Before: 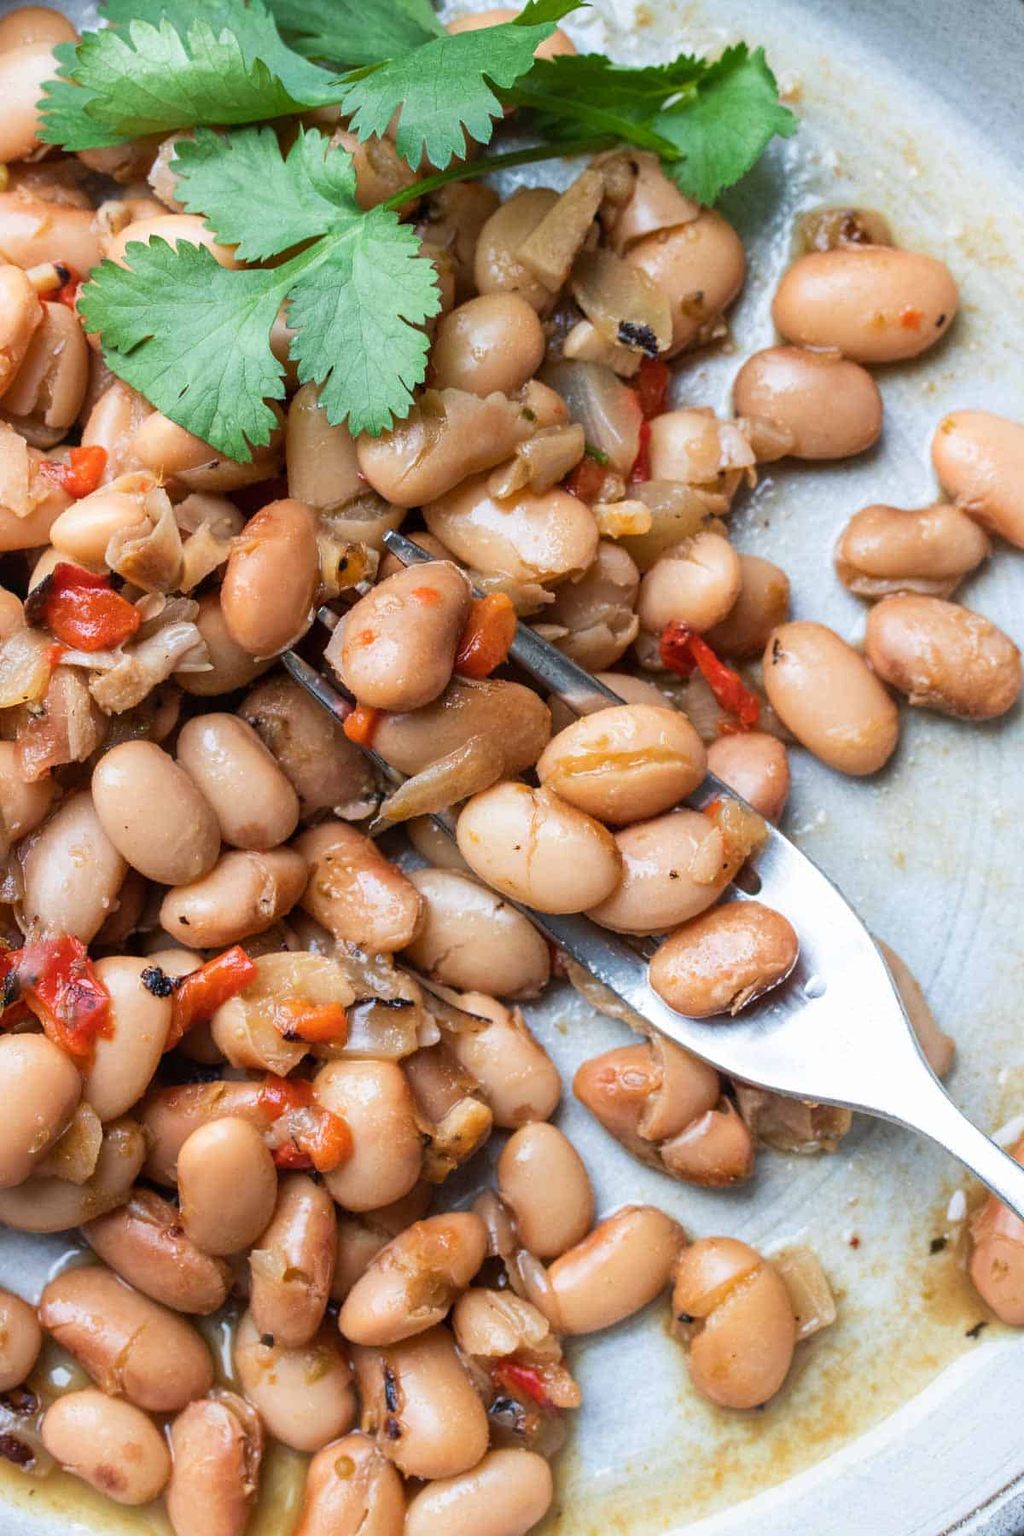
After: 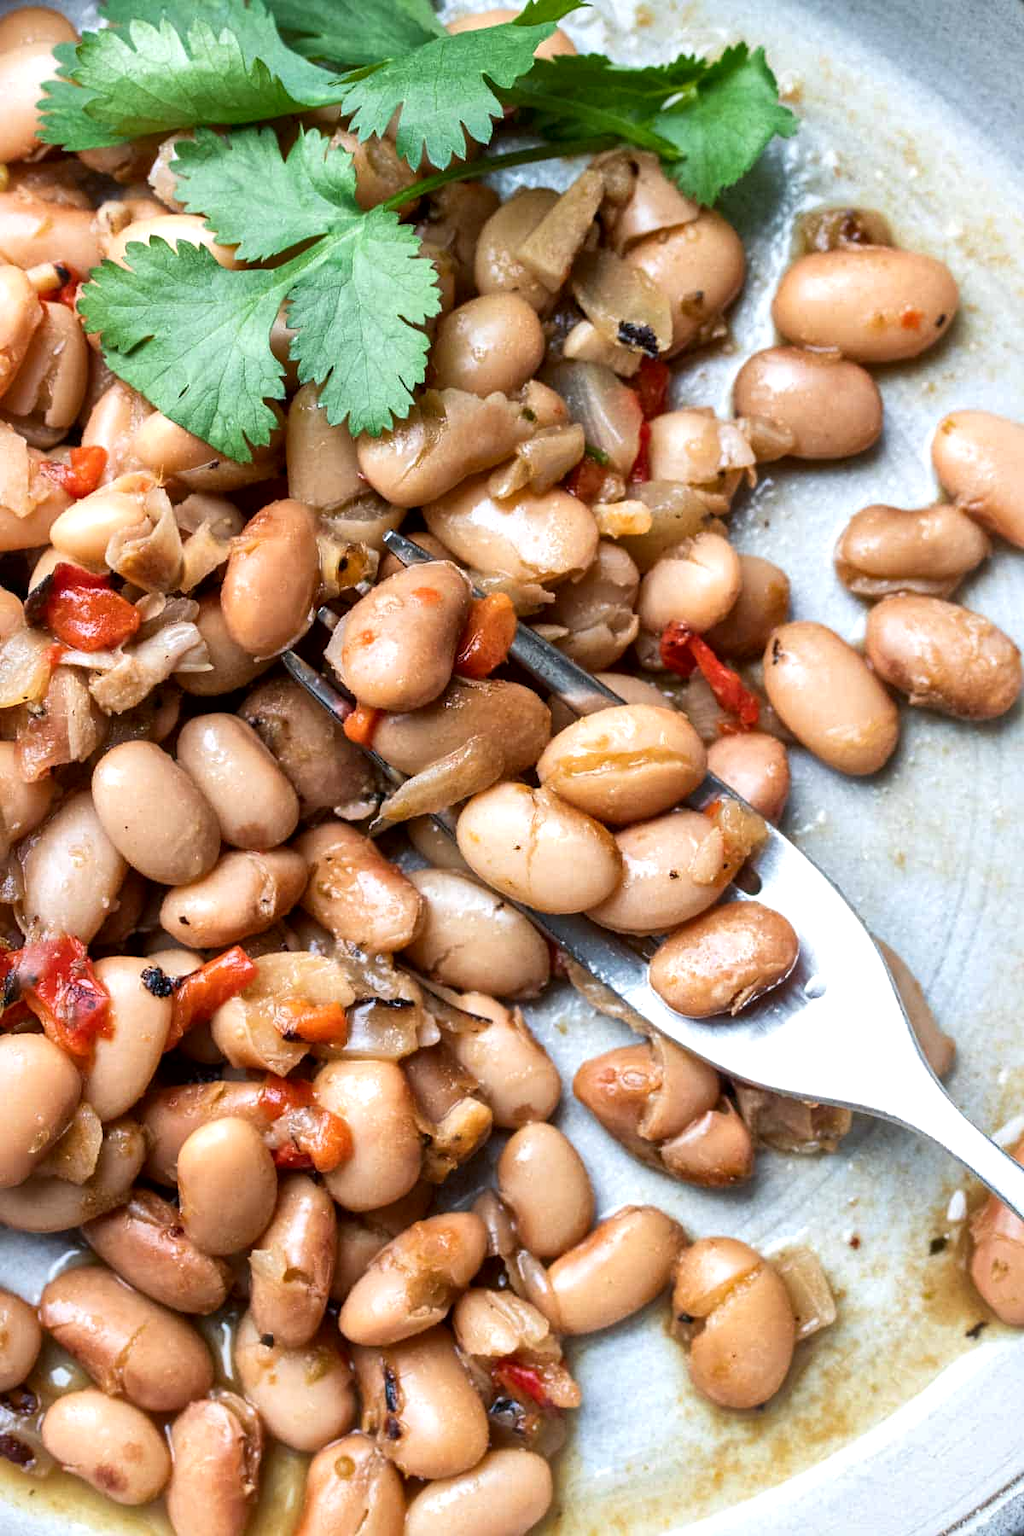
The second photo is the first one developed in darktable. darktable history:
exposure: exposure 0.128 EV, compensate highlight preservation false
local contrast: mode bilateral grid, contrast 24, coarseness 47, detail 152%, midtone range 0.2
